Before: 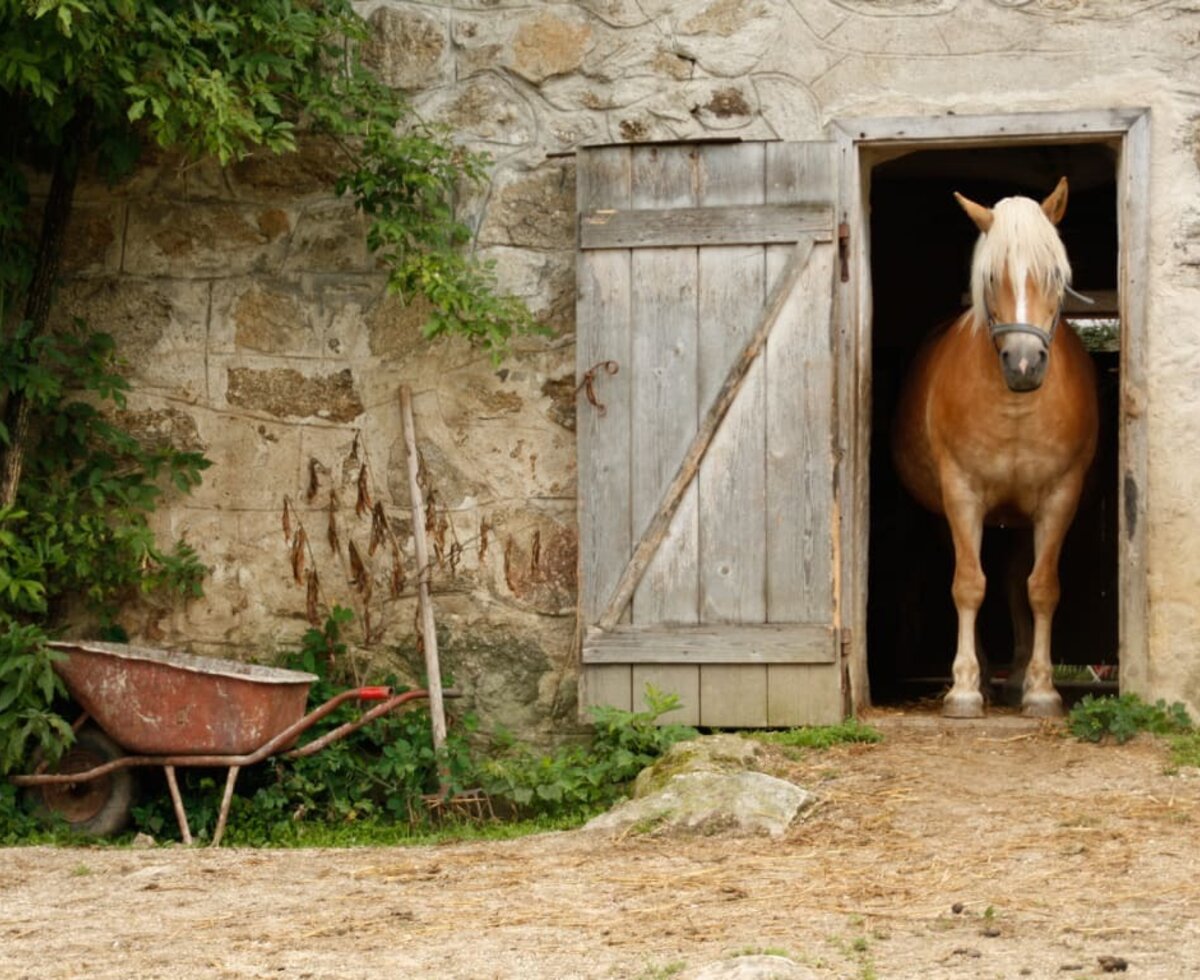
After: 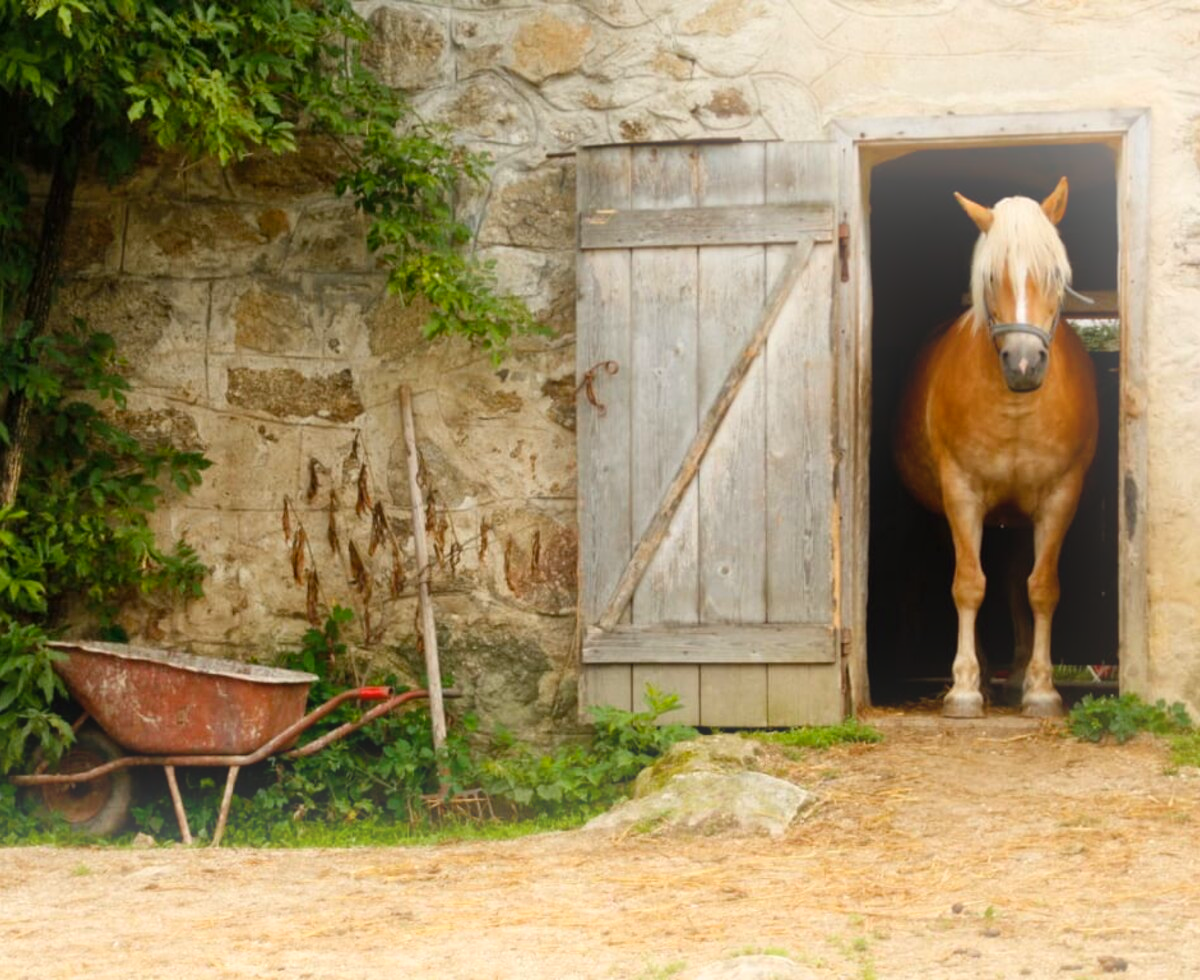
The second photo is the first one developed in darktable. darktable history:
shadows and highlights: shadows 37.27, highlights -28.18, soften with gaussian
color balance rgb: perceptual saturation grading › global saturation 20%, global vibrance 10%
bloom: threshold 82.5%, strength 16.25%
